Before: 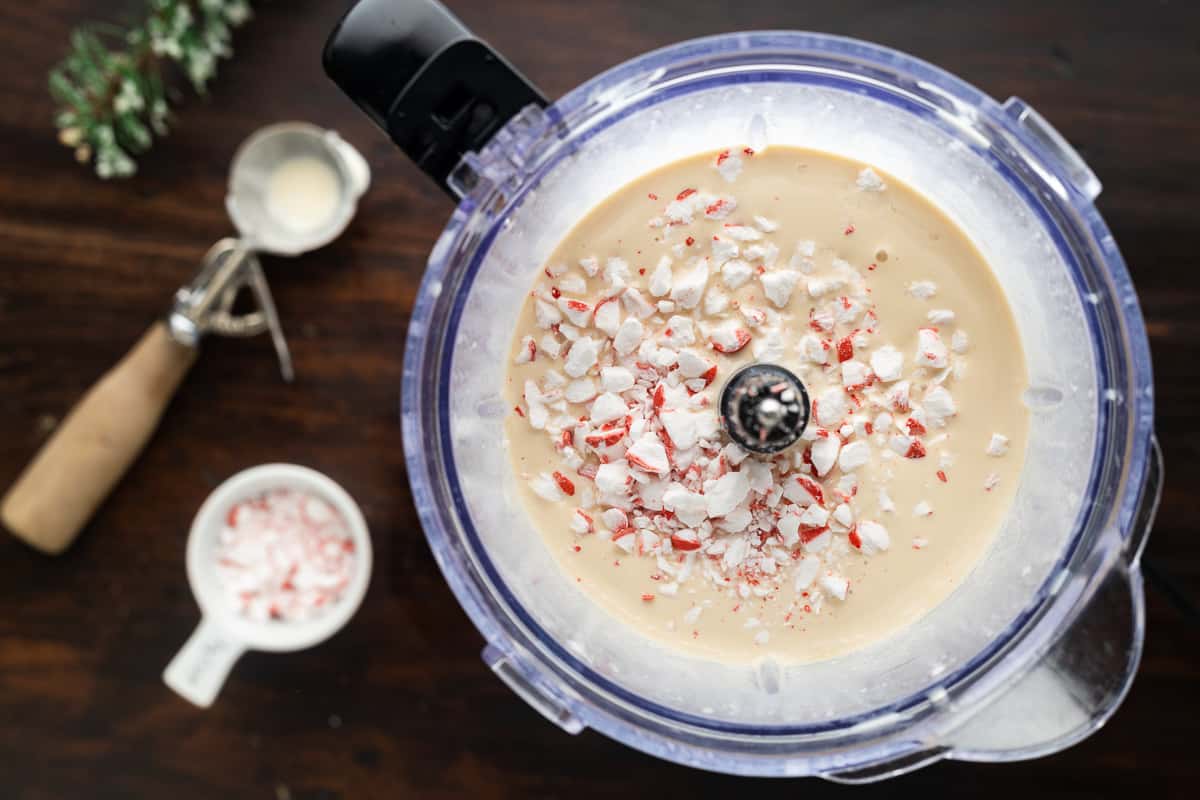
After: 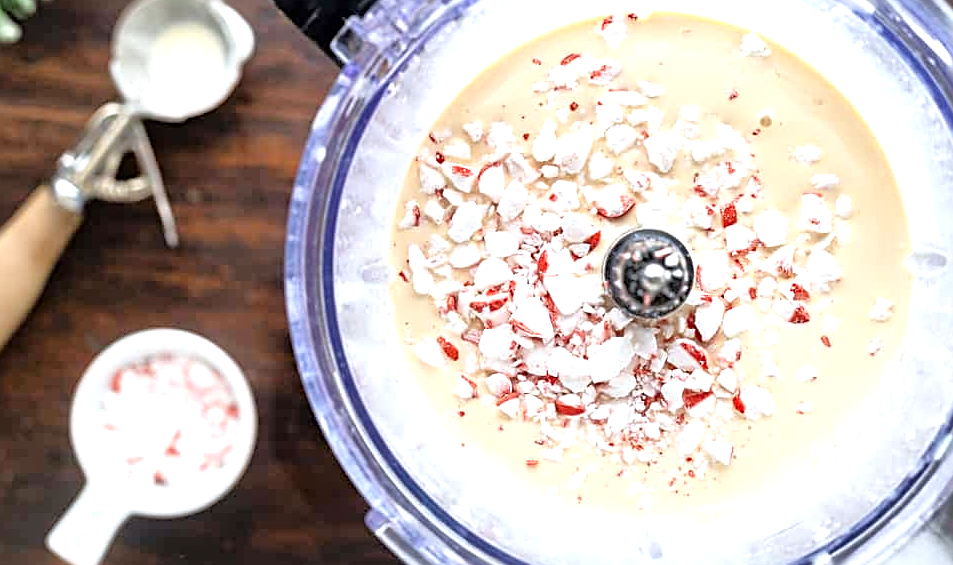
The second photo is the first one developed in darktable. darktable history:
exposure: exposure 0.7 EV, compensate highlight preservation false
sharpen: radius 2.543, amount 0.636
tone equalizer: -7 EV 0.15 EV, -6 EV 0.6 EV, -5 EV 1.15 EV, -4 EV 1.33 EV, -3 EV 1.15 EV, -2 EV 0.6 EV, -1 EV 0.15 EV, mask exposure compensation -0.5 EV
white balance: red 0.974, blue 1.044
crop: left 9.712%, top 16.928%, right 10.845%, bottom 12.332%
